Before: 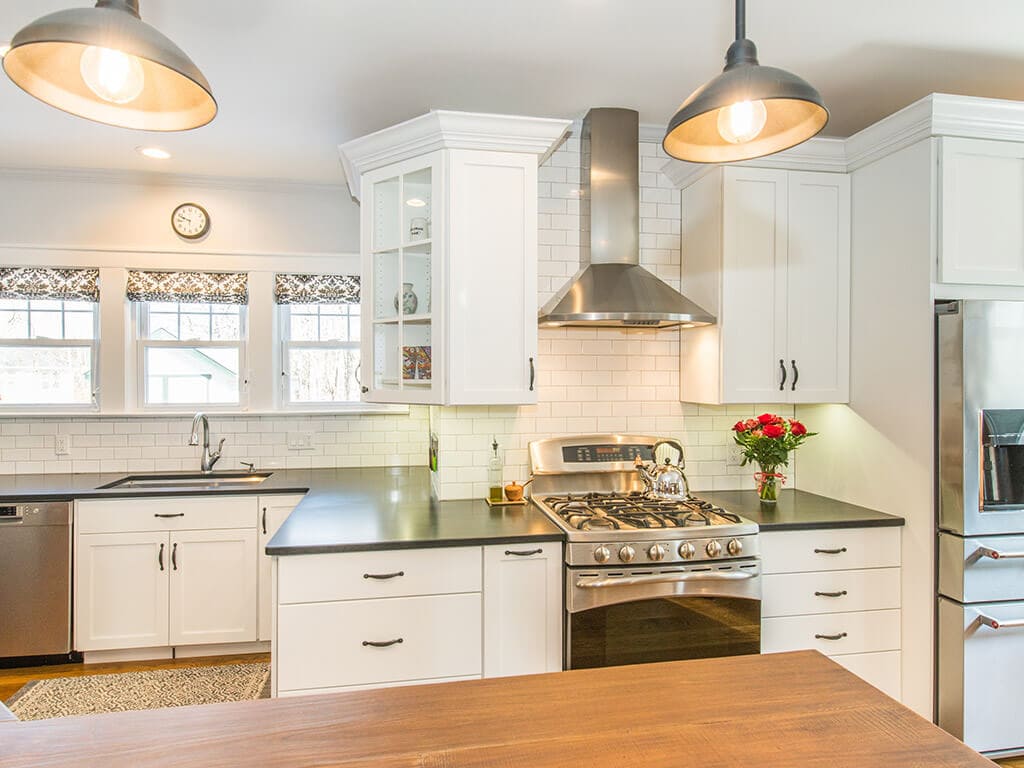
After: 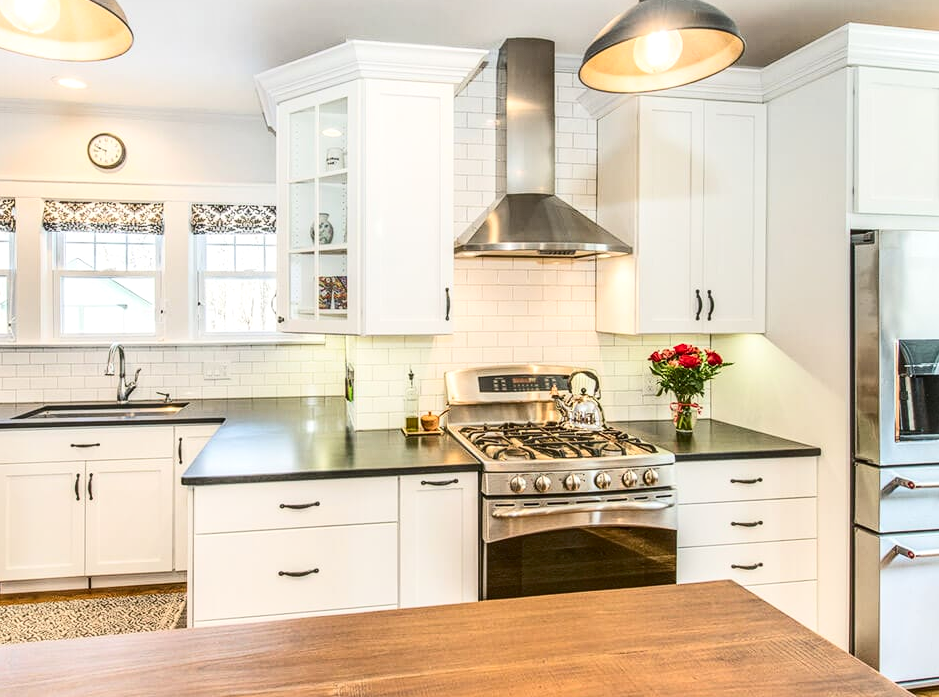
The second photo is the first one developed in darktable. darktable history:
local contrast: on, module defaults
crop and rotate: left 8.262%, top 9.226%
contrast brightness saturation: contrast 0.28
